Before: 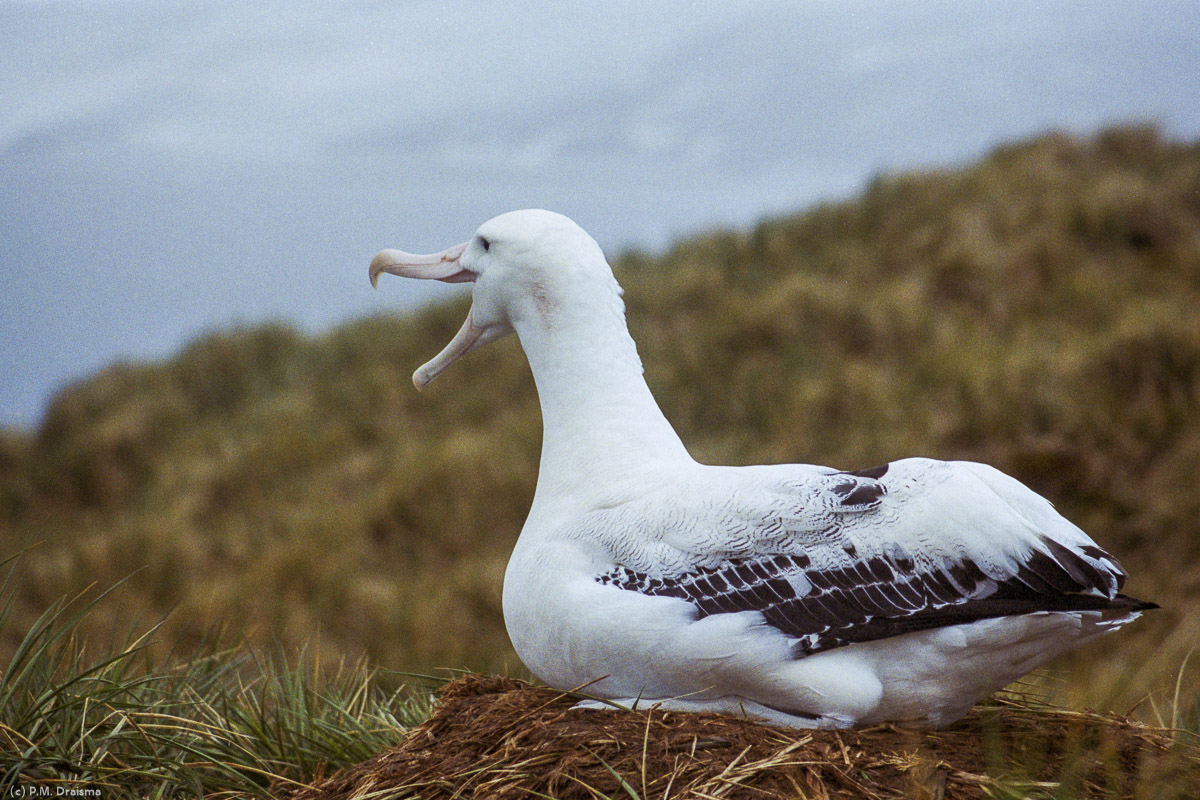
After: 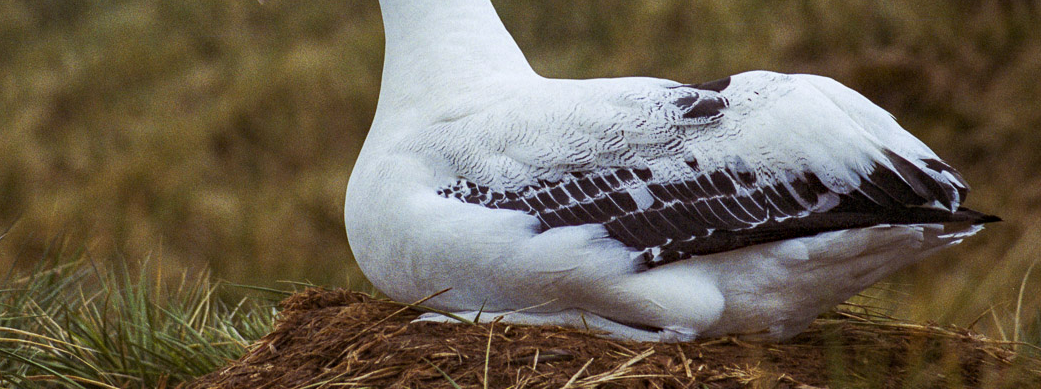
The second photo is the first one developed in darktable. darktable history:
haze removal: compatibility mode true, adaptive false
crop and rotate: left 13.249%, top 48.394%, bottom 2.957%
